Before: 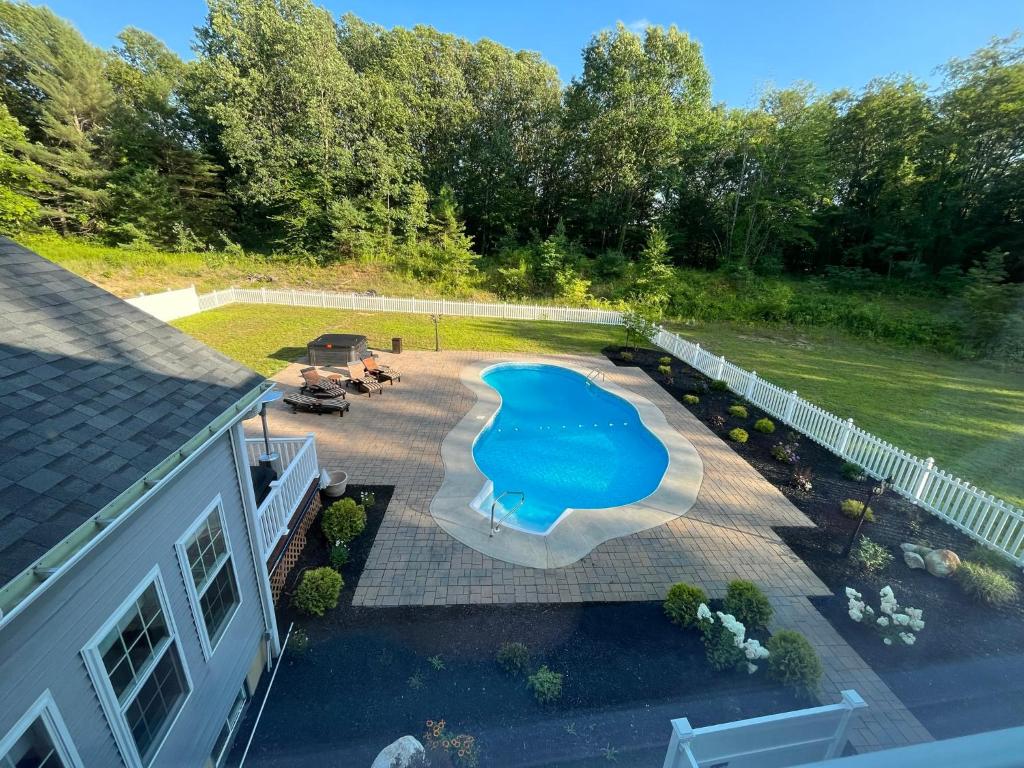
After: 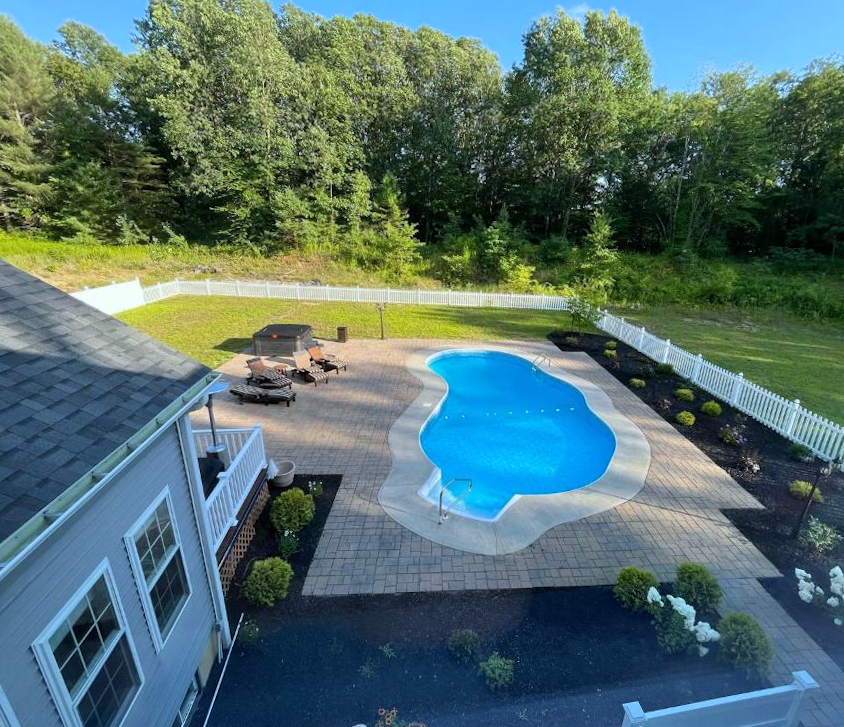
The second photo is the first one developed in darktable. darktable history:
white balance: red 0.954, blue 1.079
crop and rotate: angle 1°, left 4.281%, top 0.642%, right 11.383%, bottom 2.486%
